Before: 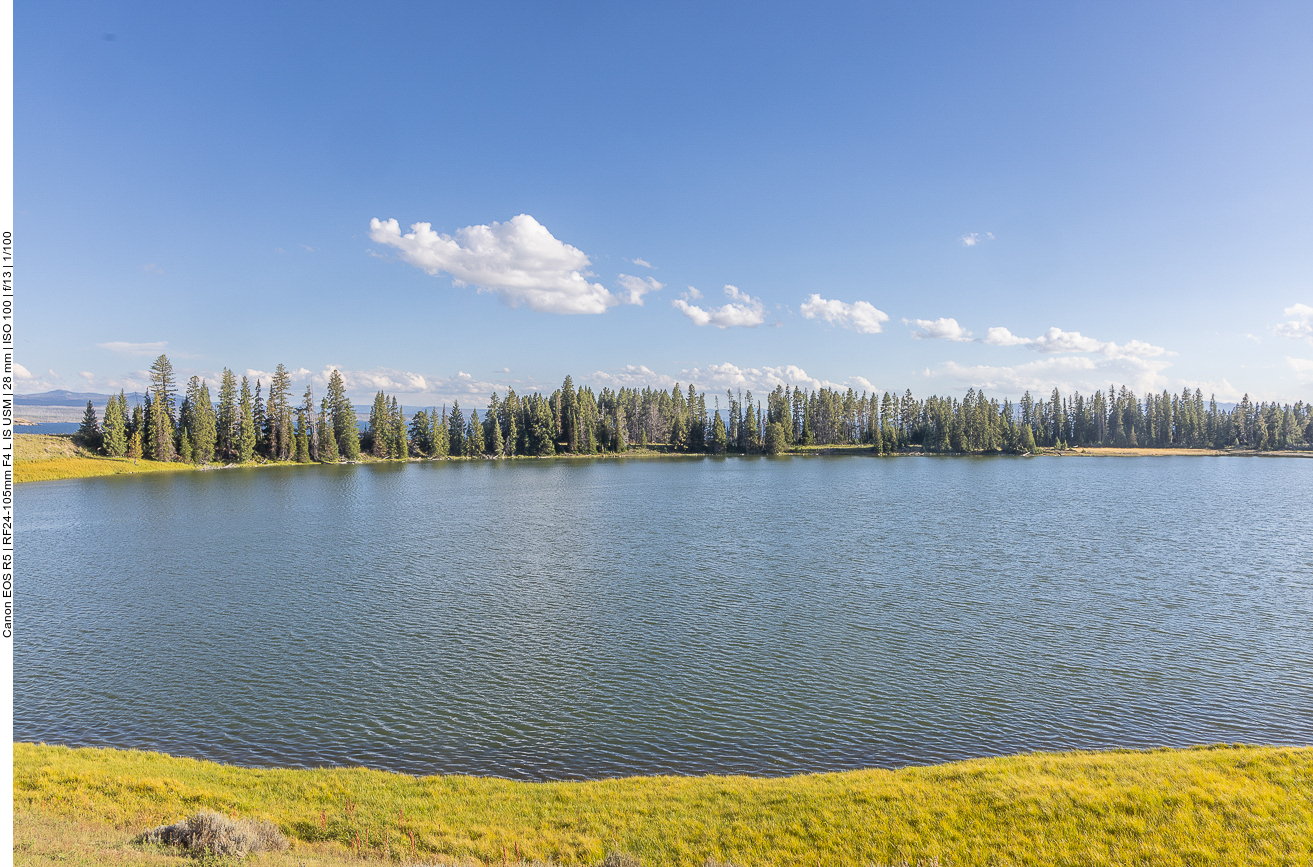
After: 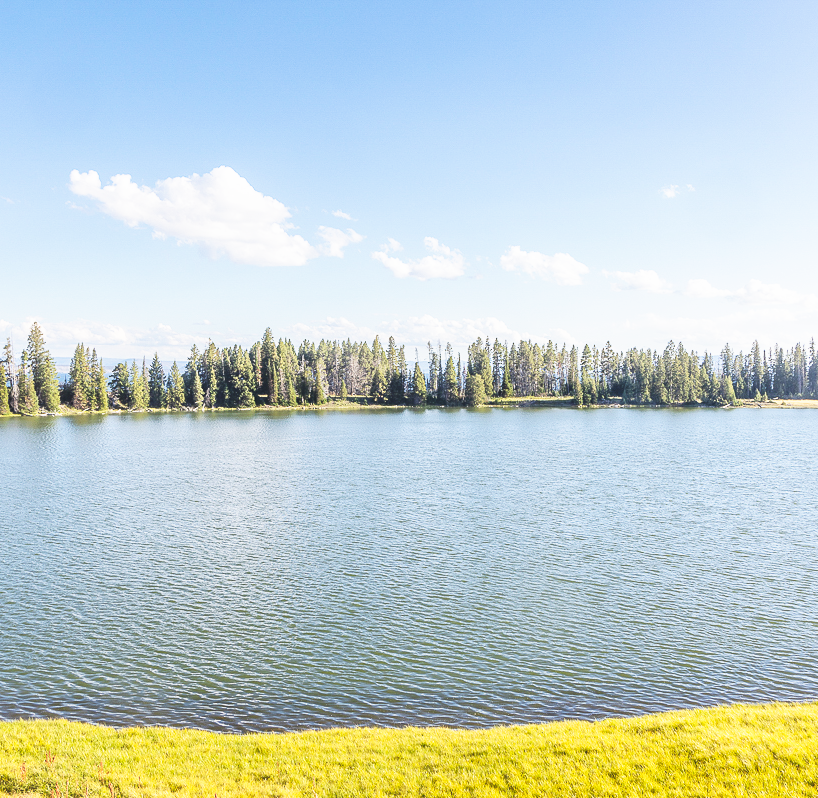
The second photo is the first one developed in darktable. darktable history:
exposure: black level correction -0.014, exposure -0.193 EV, compensate highlight preservation false
white balance: emerald 1
crop and rotate: left 22.918%, top 5.629%, right 14.711%, bottom 2.247%
base curve: curves: ch0 [(0, 0) (0.007, 0.004) (0.027, 0.03) (0.046, 0.07) (0.207, 0.54) (0.442, 0.872) (0.673, 0.972) (1, 1)], preserve colors none
